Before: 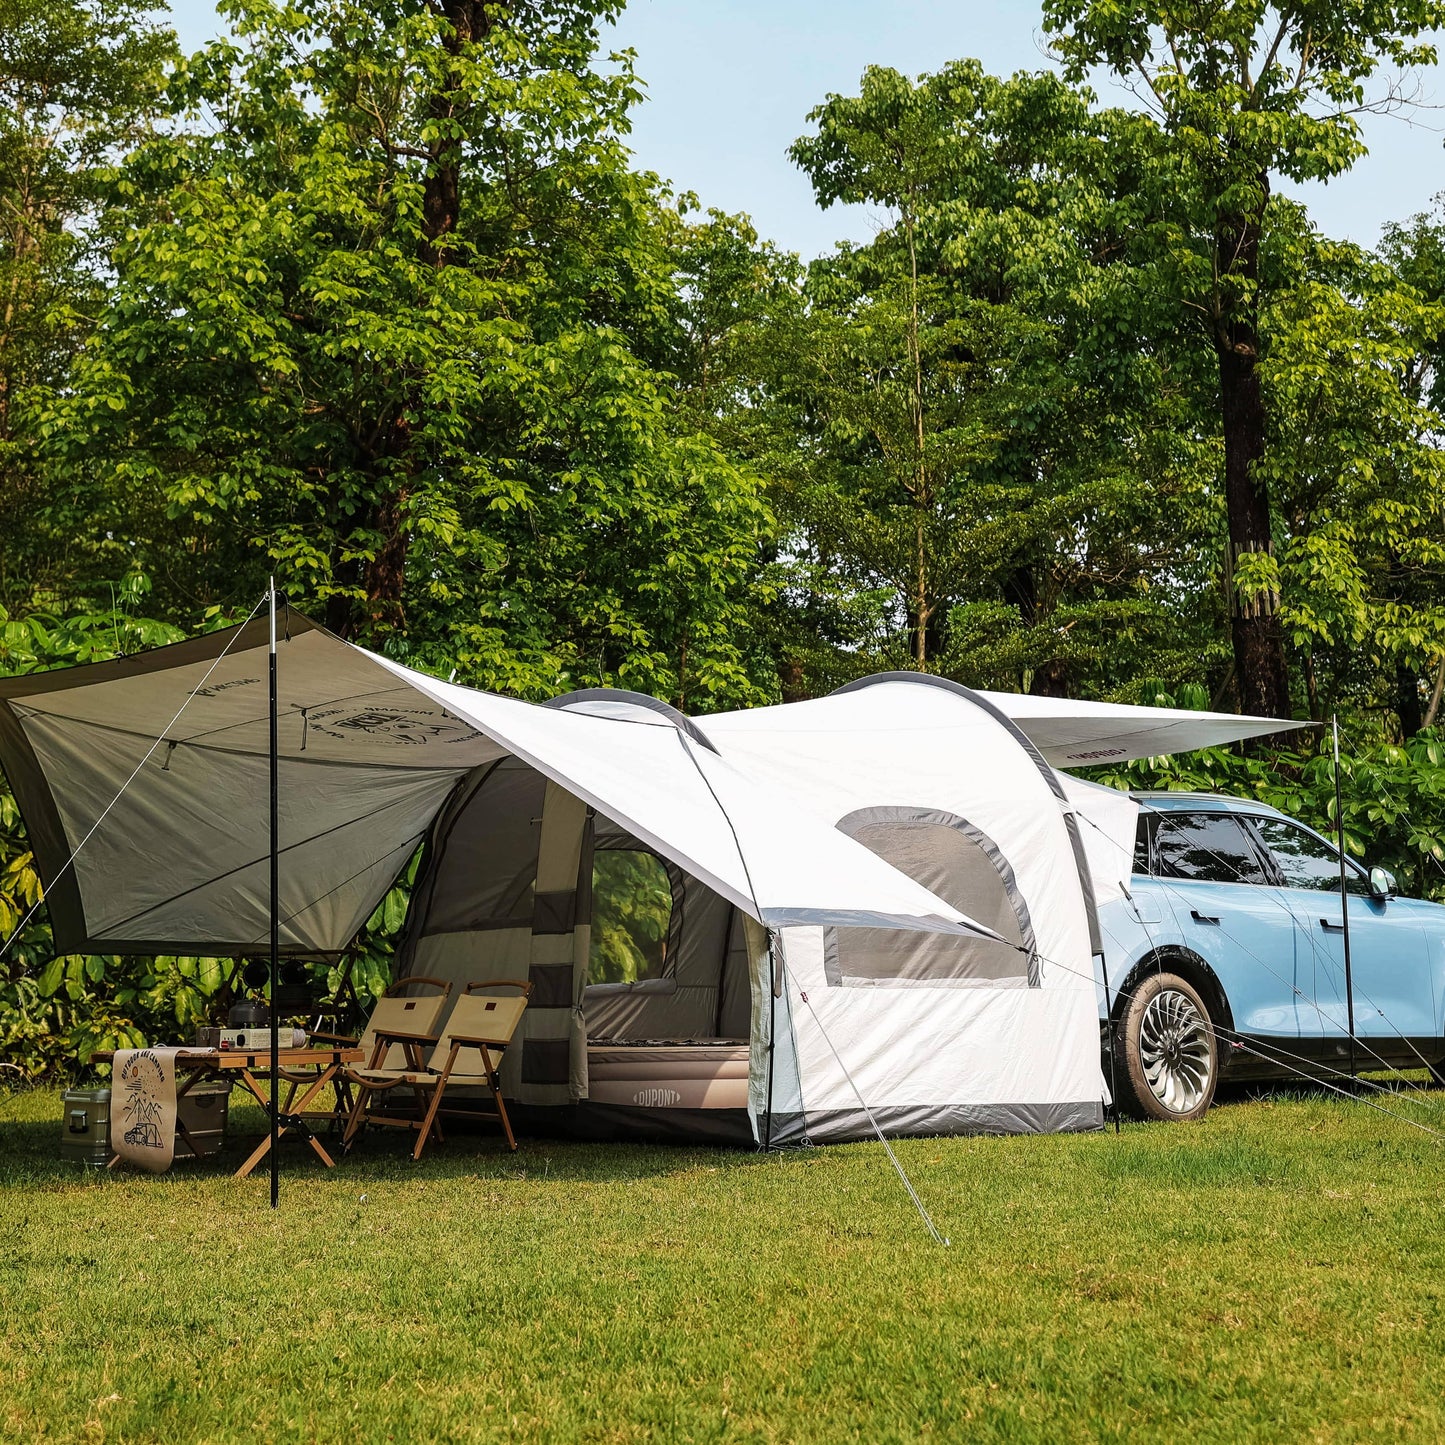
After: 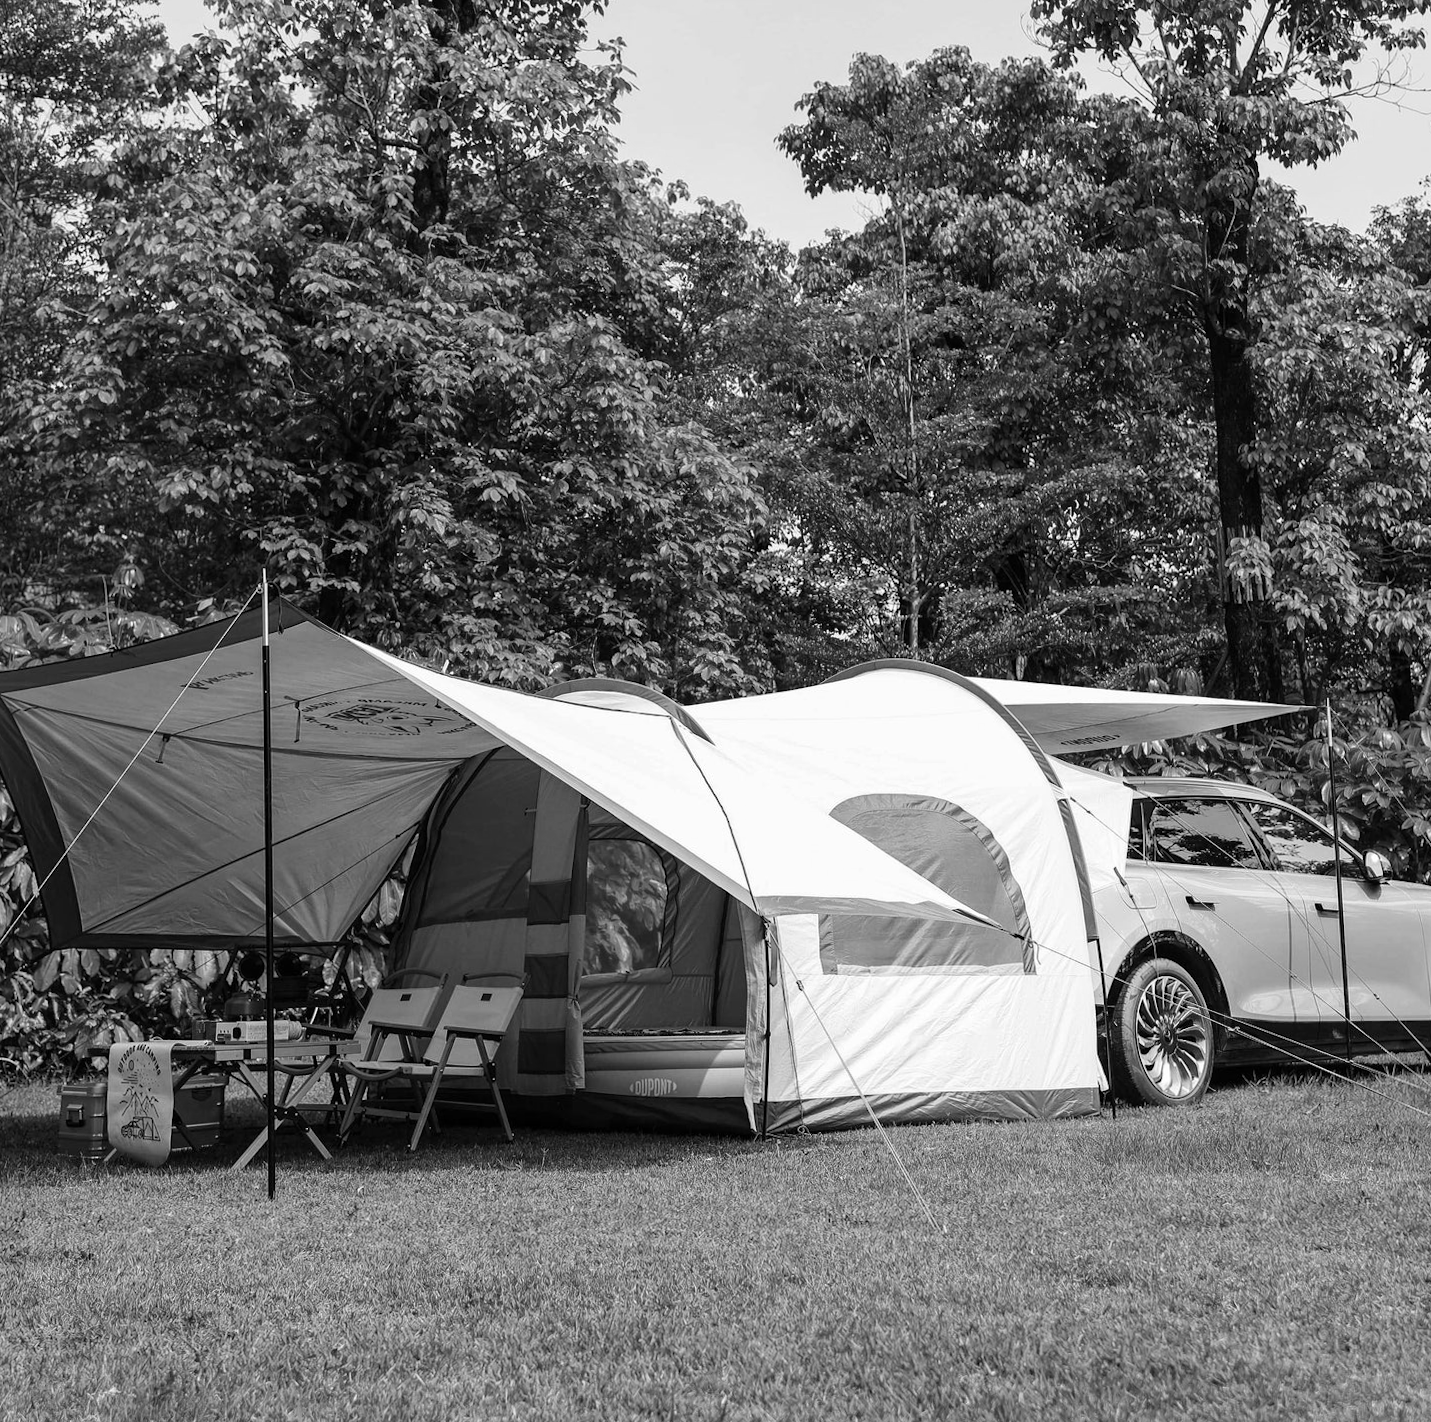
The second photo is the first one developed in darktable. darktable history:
rotate and perspective: rotation -0.45°, automatic cropping original format, crop left 0.008, crop right 0.992, crop top 0.012, crop bottom 0.988
monochrome: on, module defaults
